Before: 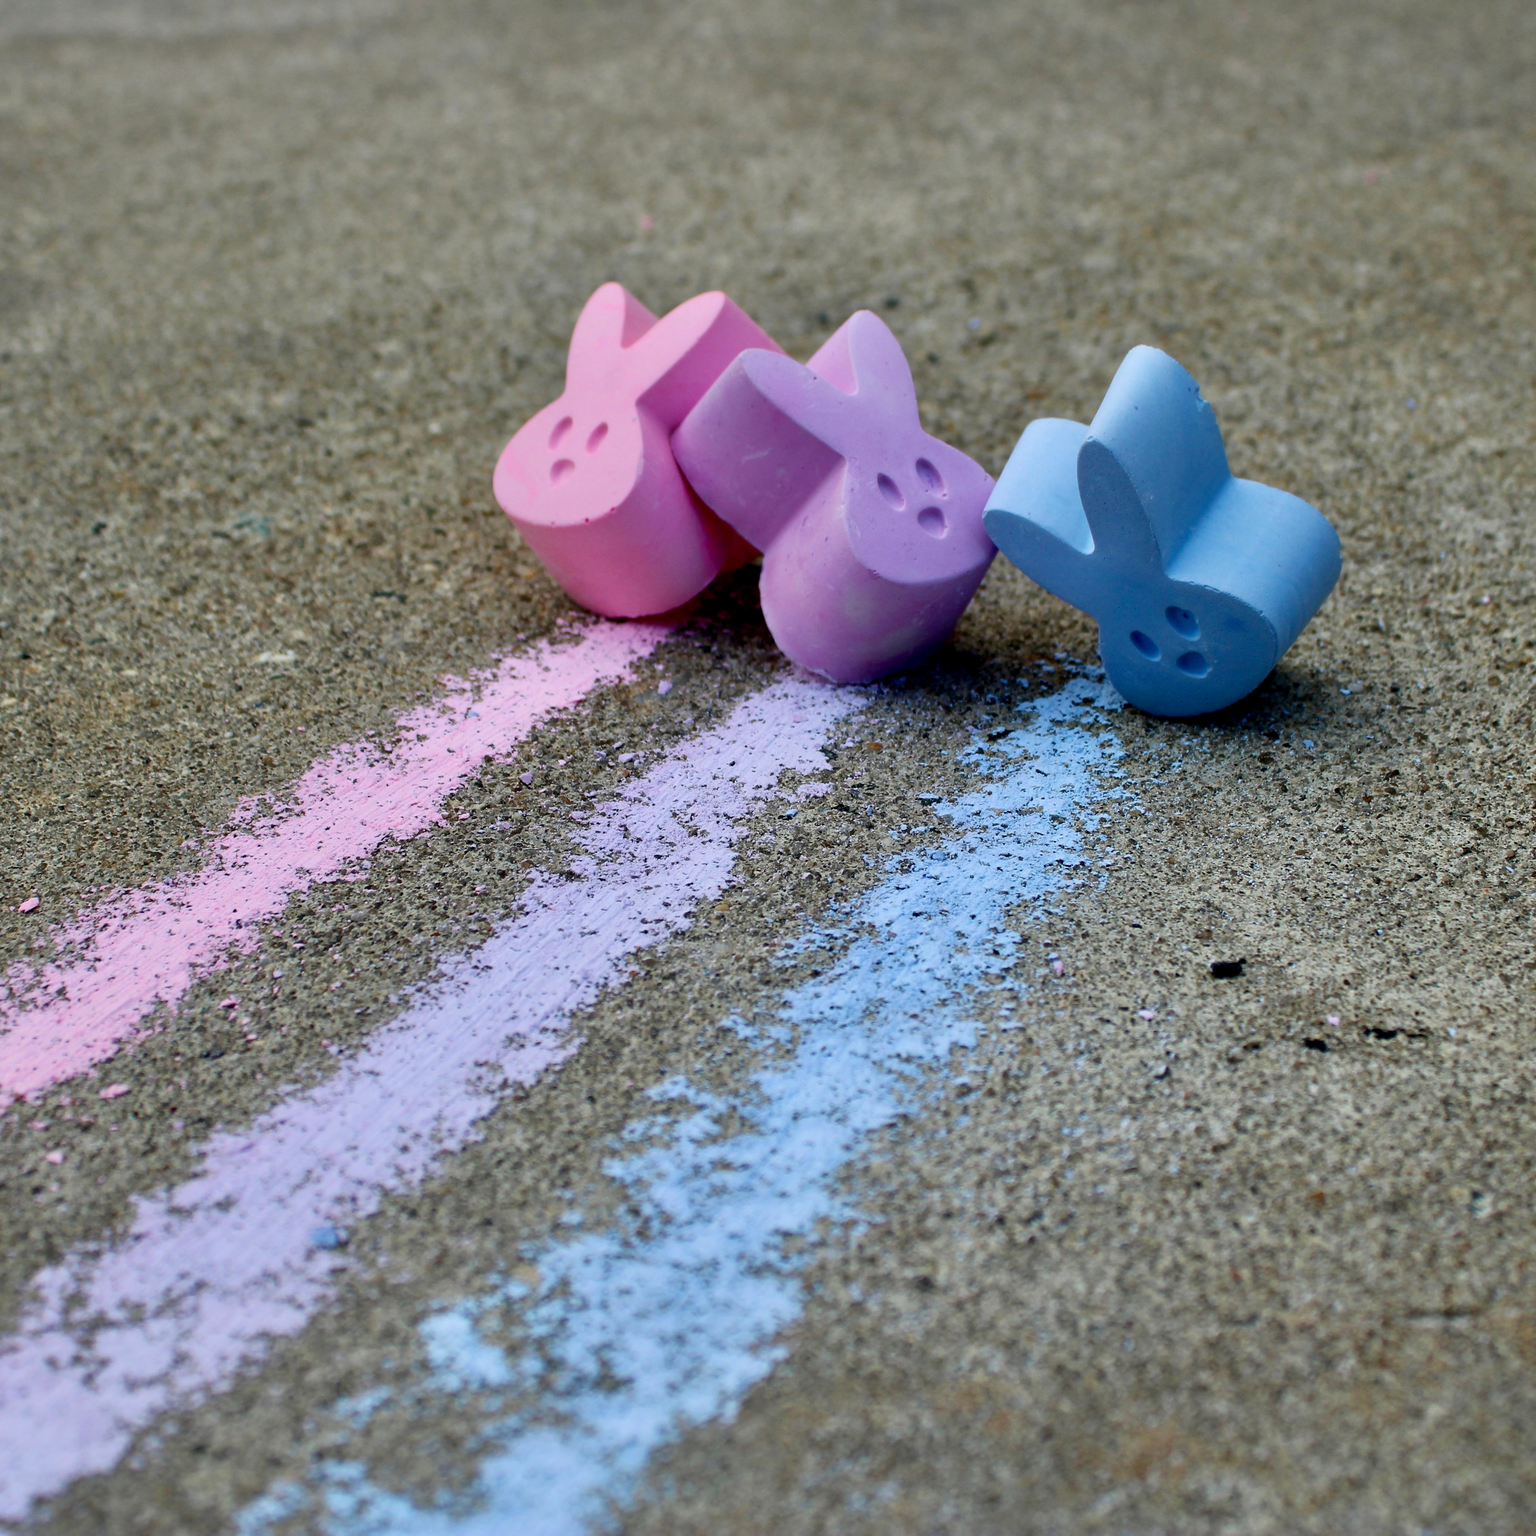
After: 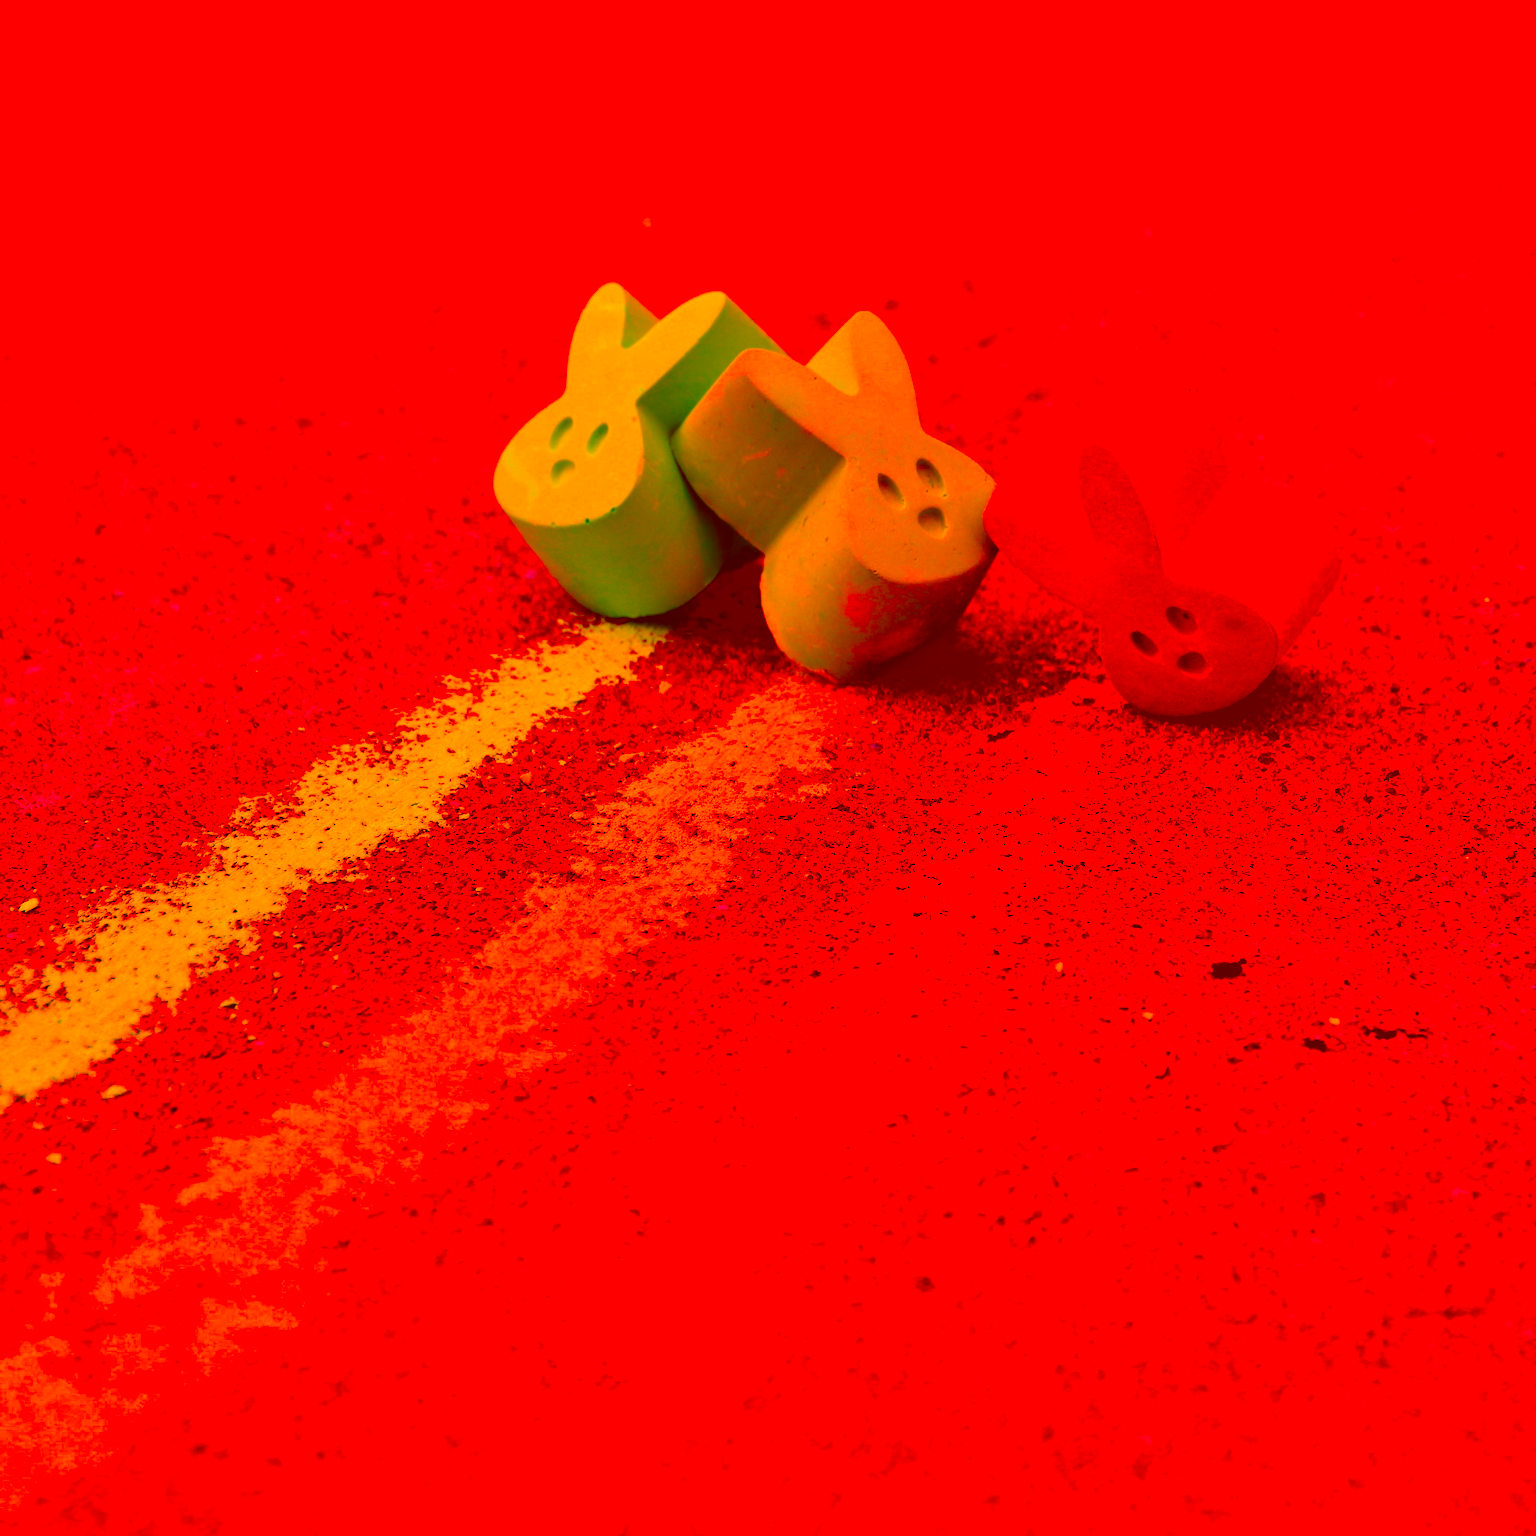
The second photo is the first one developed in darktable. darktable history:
color correction: highlights a* -39.68, highlights b* -40, shadows a* -40, shadows b* -40, saturation -3
contrast equalizer: octaves 7, y [[0.6 ×6], [0.55 ×6], [0 ×6], [0 ×6], [0 ×6]], mix 0.29
